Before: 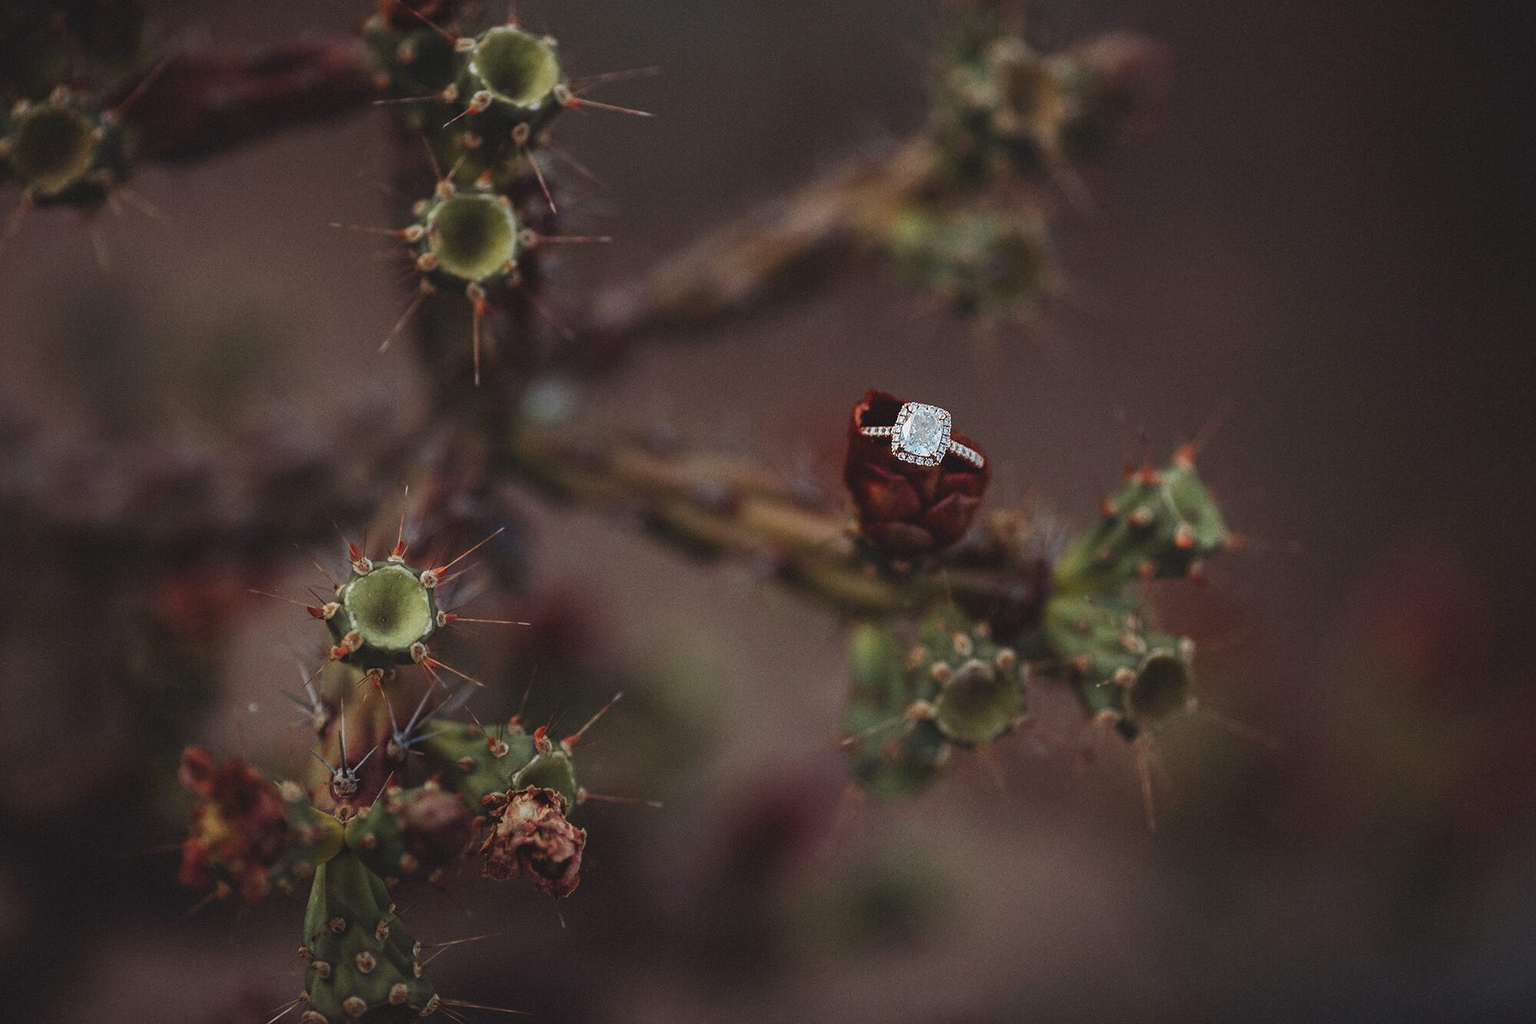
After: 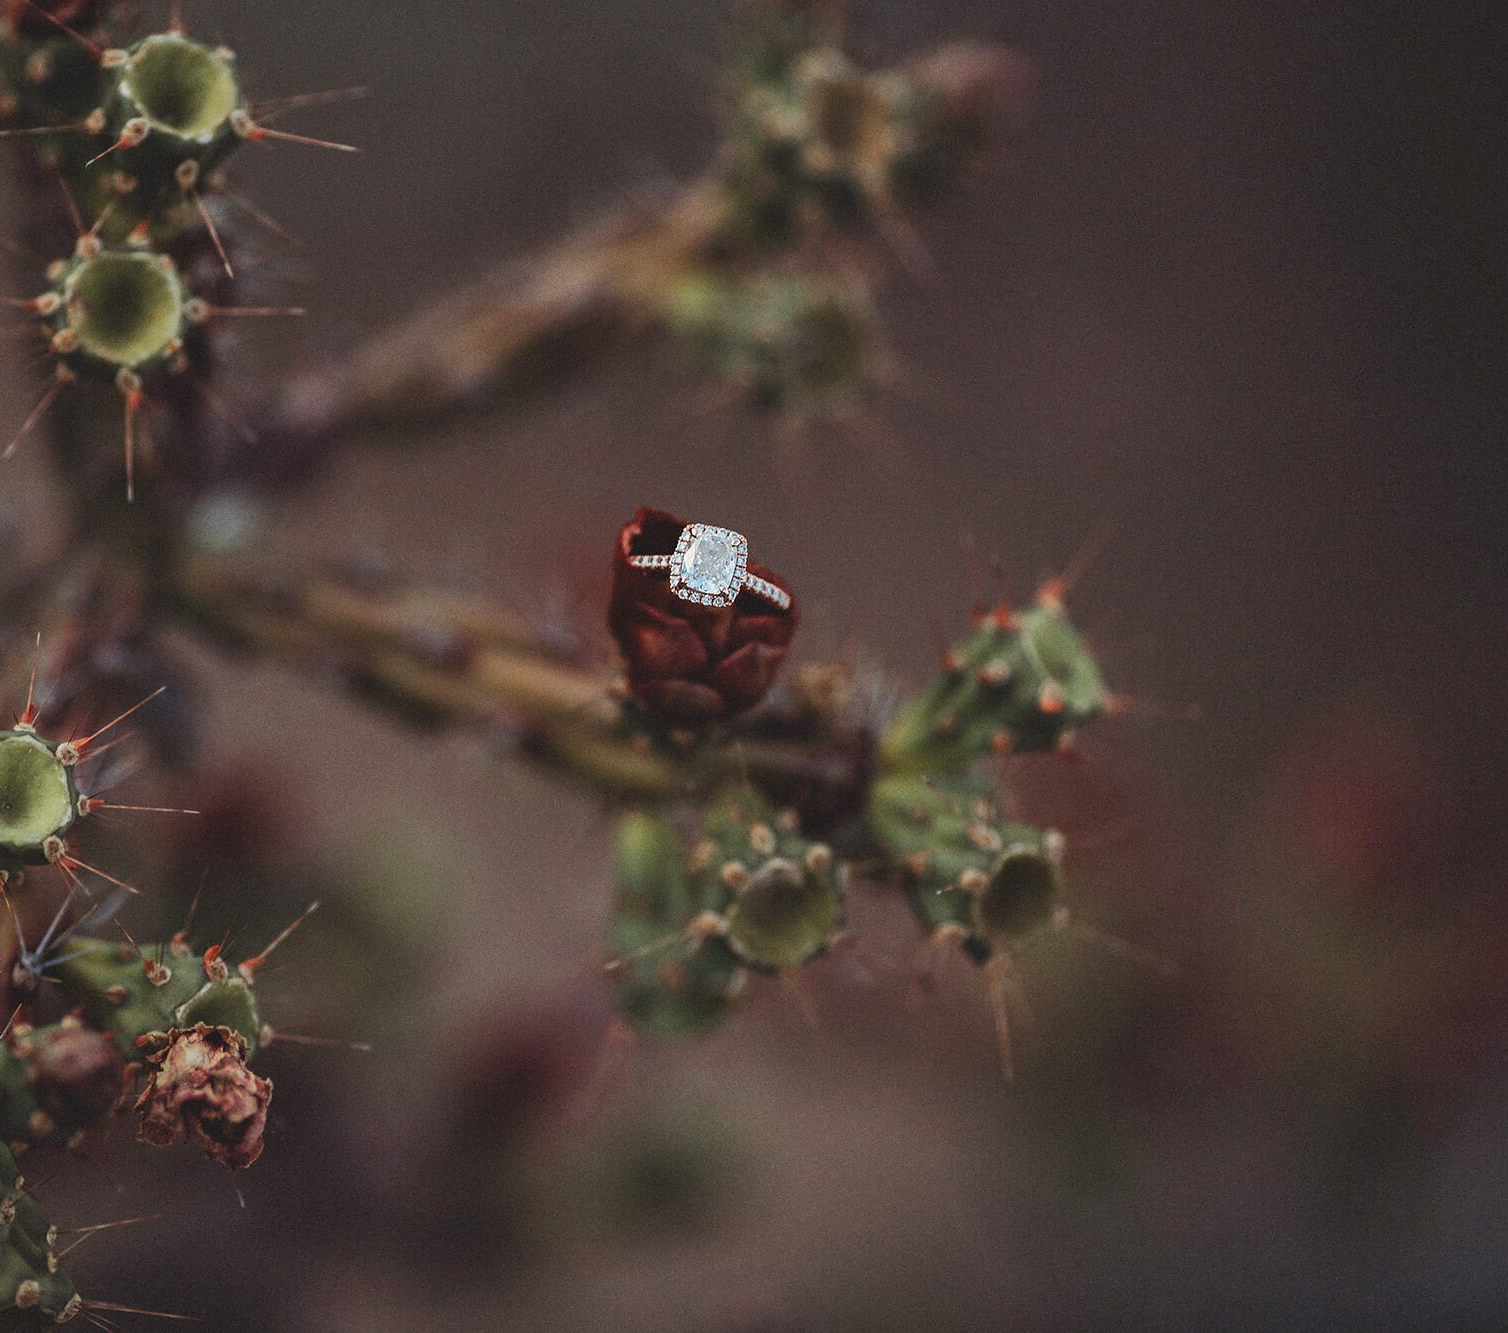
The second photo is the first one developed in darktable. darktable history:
shadows and highlights: shadows 37.27, highlights -28.18, soften with gaussian
crop and rotate: left 24.6%
